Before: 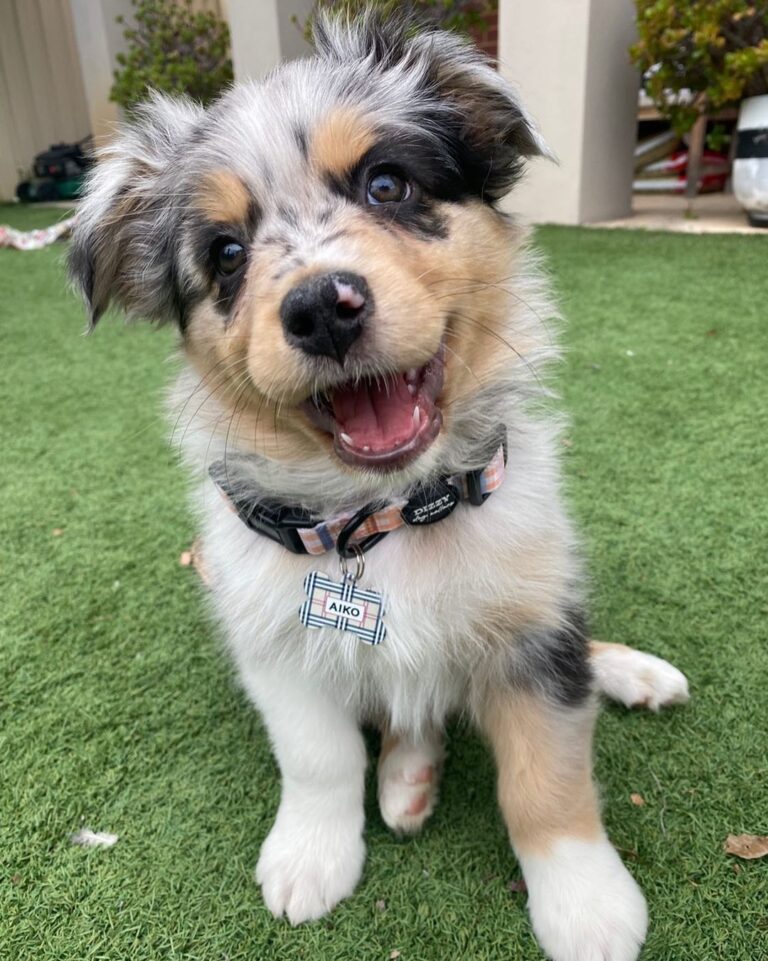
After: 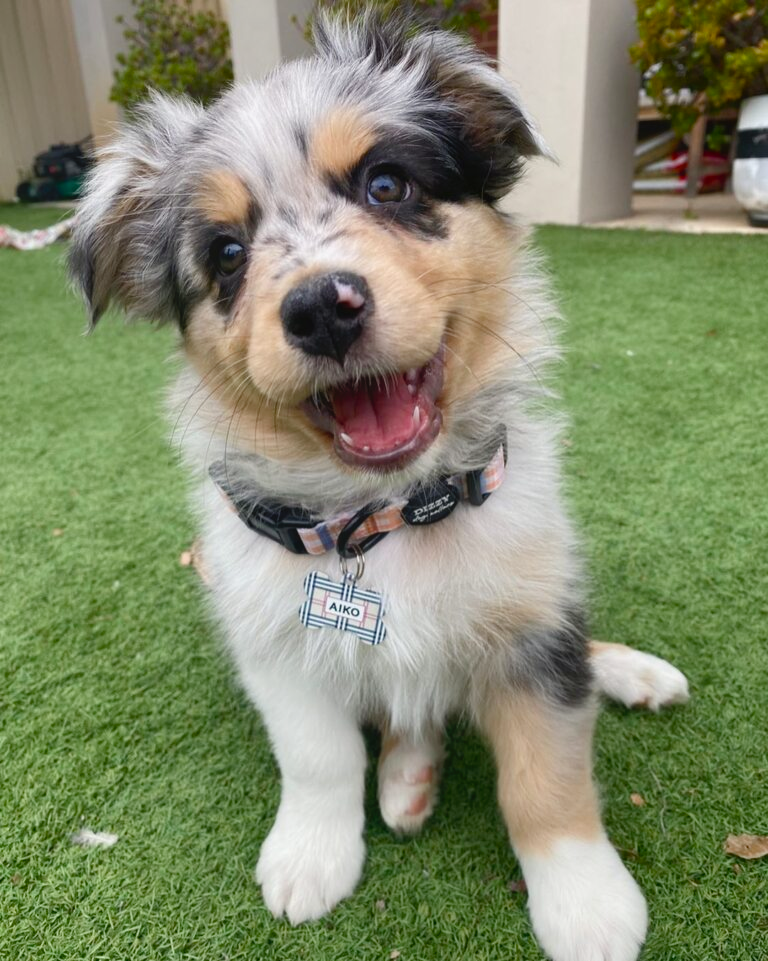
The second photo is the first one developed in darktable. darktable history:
tone equalizer: on, module defaults
color balance rgb: perceptual saturation grading › global saturation 20%, perceptual saturation grading › highlights -25%, perceptual saturation grading › shadows 25%
contrast equalizer: octaves 7, y [[0.6 ×6], [0.55 ×6], [0 ×6], [0 ×6], [0 ×6]], mix -0.3
